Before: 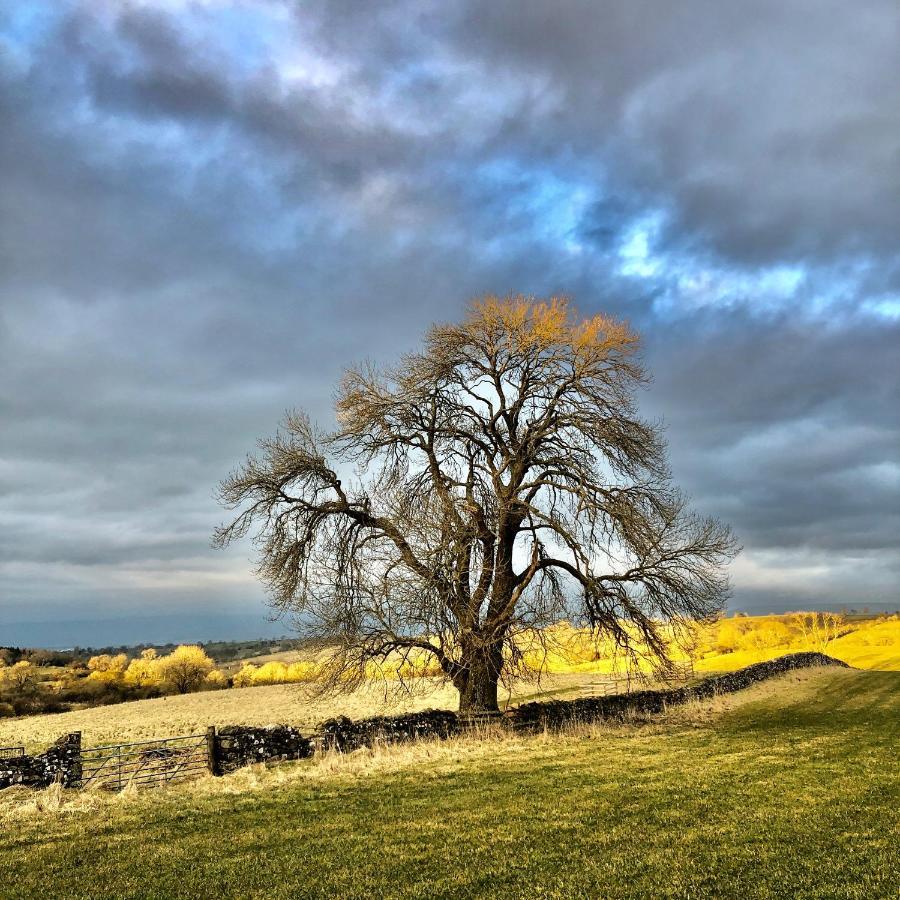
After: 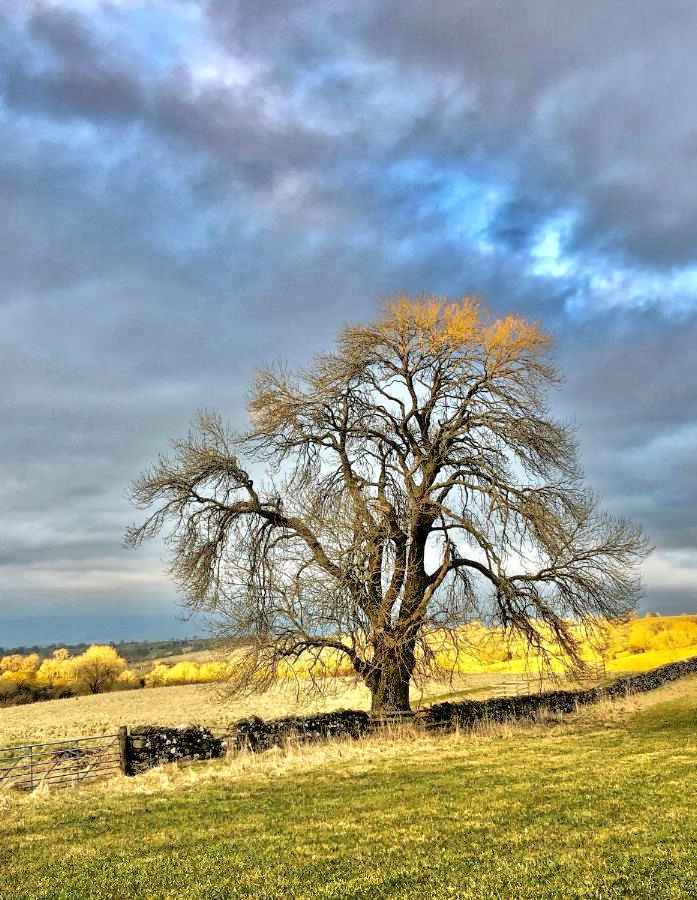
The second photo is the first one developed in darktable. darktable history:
shadows and highlights: shadows 37.27, highlights -28.18, soften with gaussian
crop: left 9.88%, right 12.664%
tone equalizer: -7 EV 0.15 EV, -6 EV 0.6 EV, -5 EV 1.15 EV, -4 EV 1.33 EV, -3 EV 1.15 EV, -2 EV 0.6 EV, -1 EV 0.15 EV, mask exposure compensation -0.5 EV
